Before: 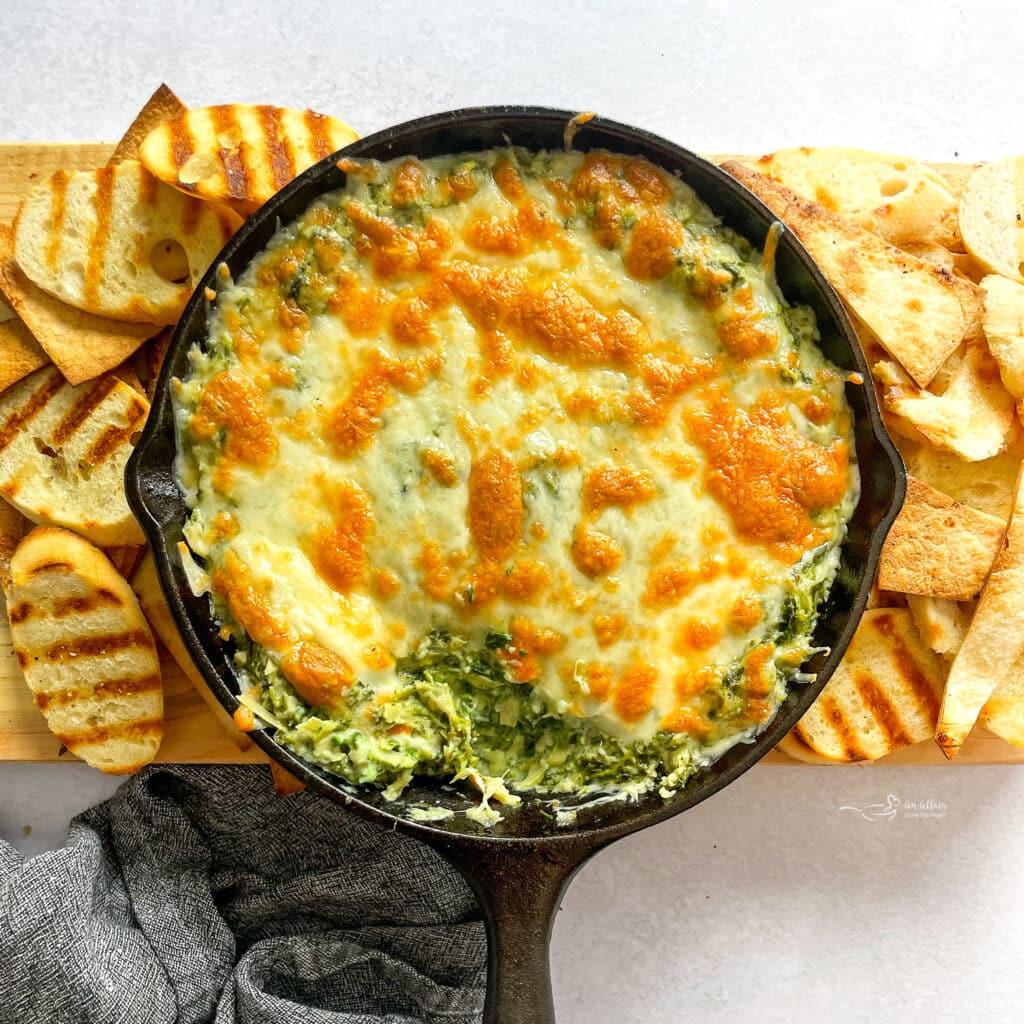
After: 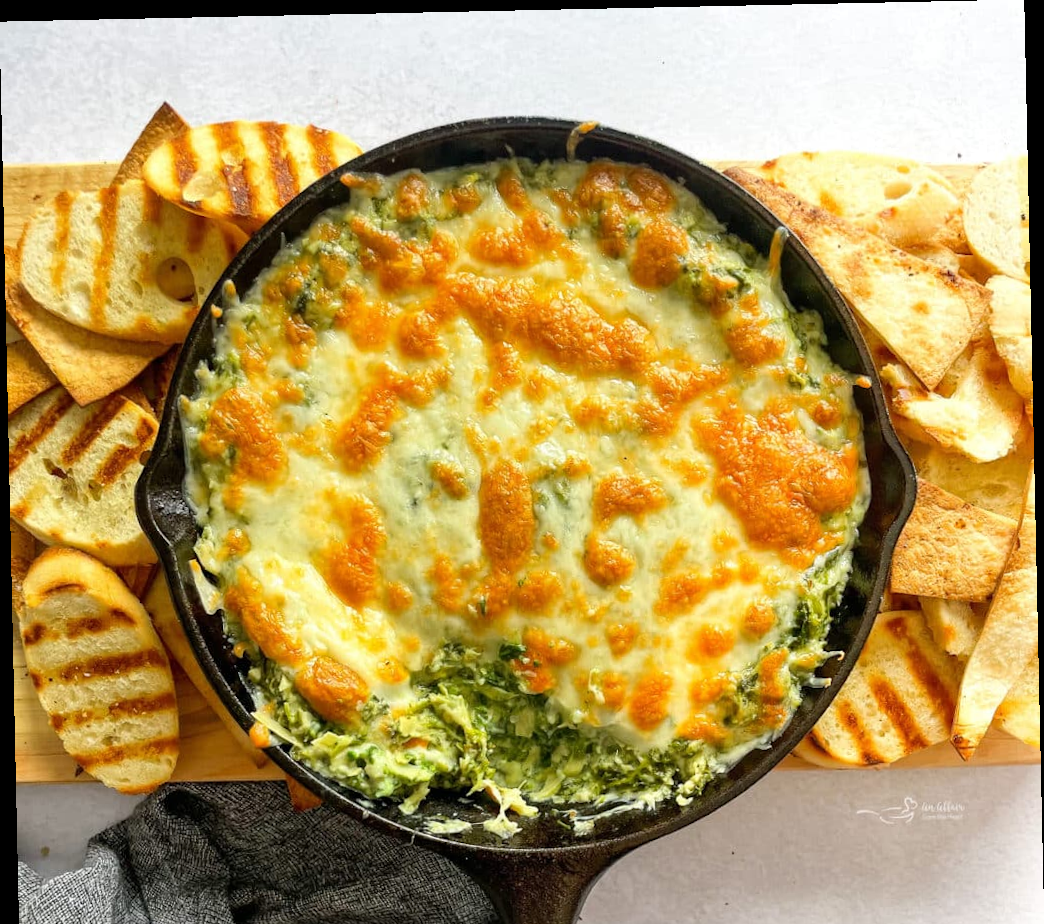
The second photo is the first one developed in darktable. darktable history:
crop and rotate: top 0%, bottom 11.49%
rotate and perspective: rotation -1.24°, automatic cropping off
